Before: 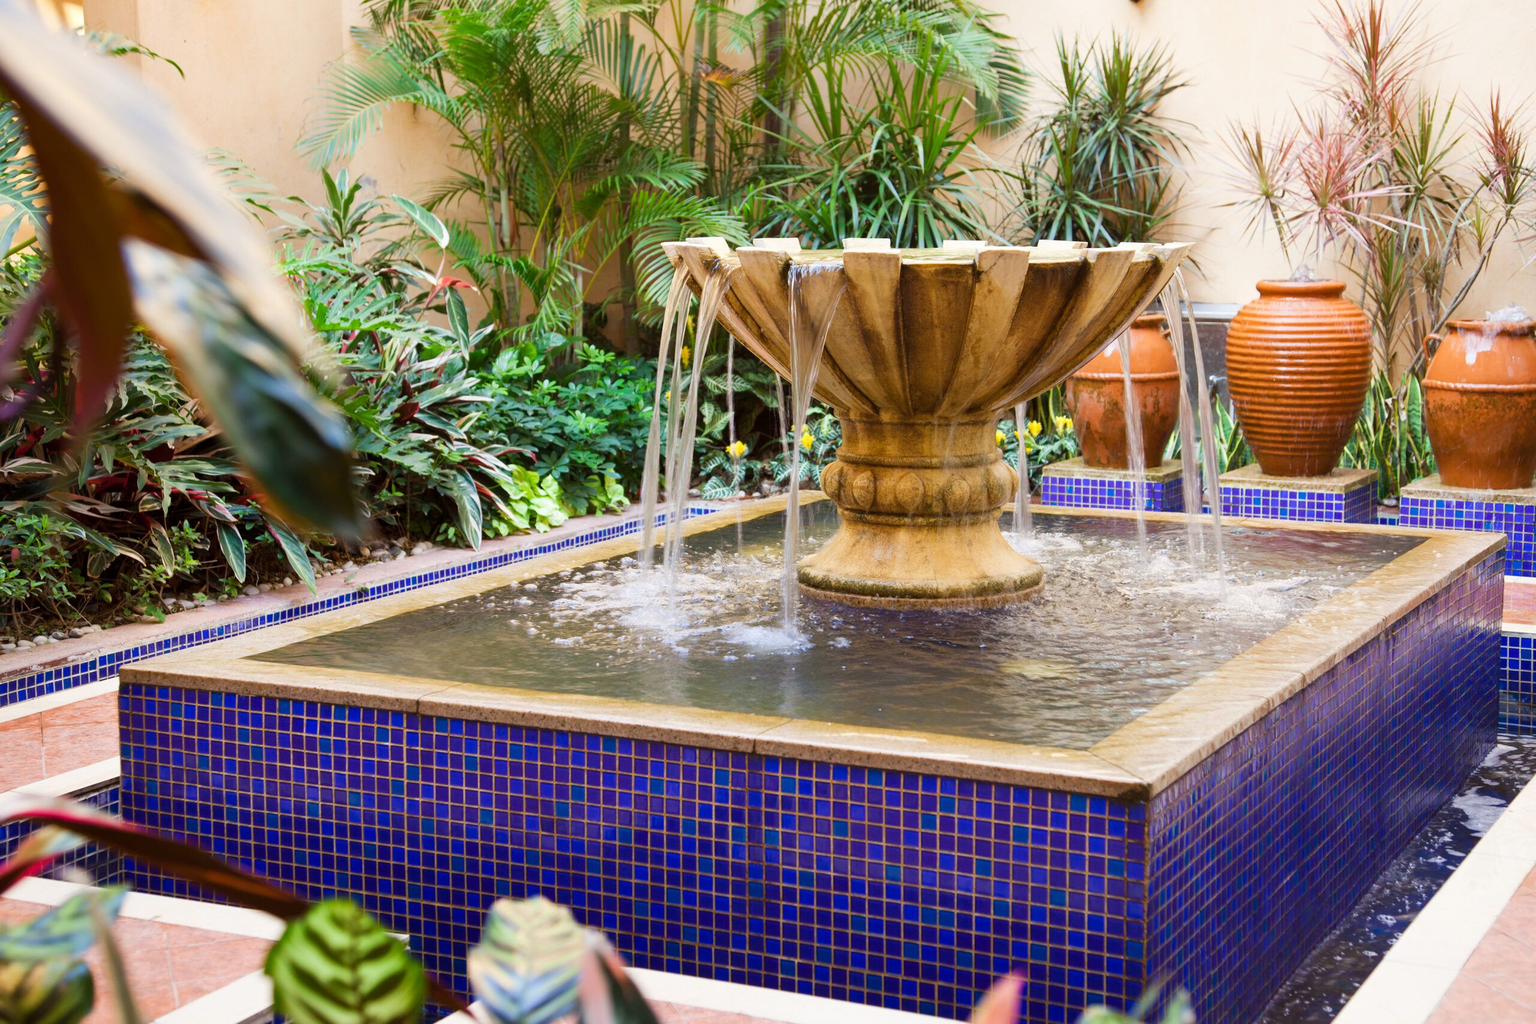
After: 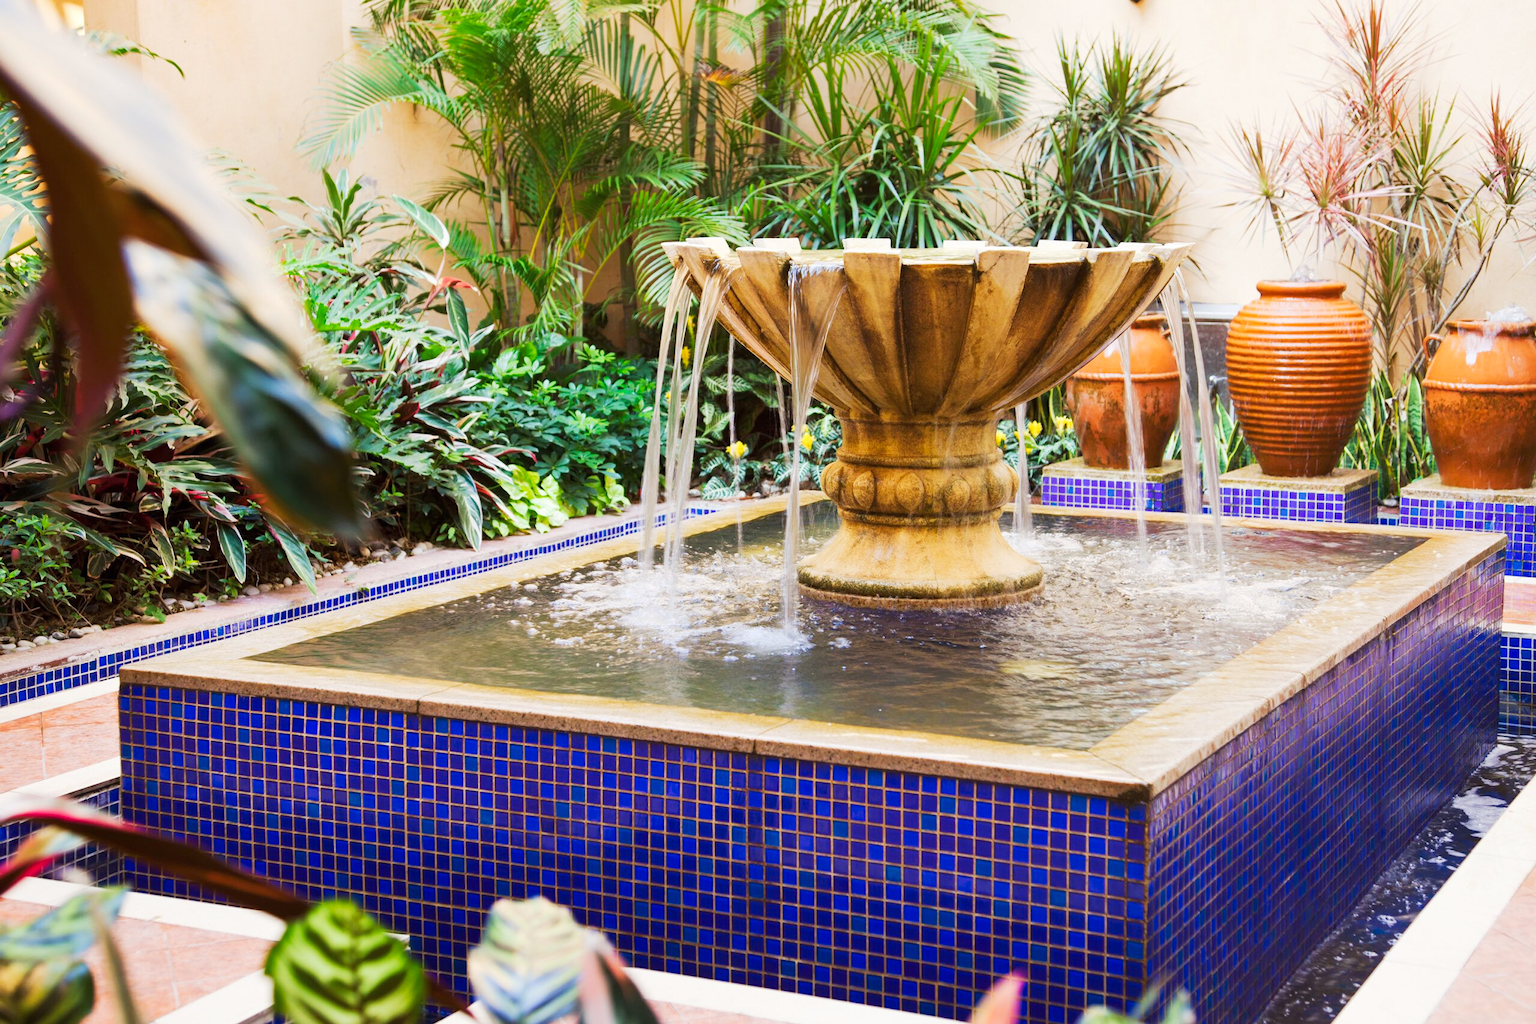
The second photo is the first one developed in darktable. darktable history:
tone curve: curves: ch0 [(0, 0) (0.003, 0.006) (0.011, 0.015) (0.025, 0.032) (0.044, 0.054) (0.069, 0.079) (0.1, 0.111) (0.136, 0.146) (0.177, 0.186) (0.224, 0.229) (0.277, 0.286) (0.335, 0.348) (0.399, 0.426) (0.468, 0.514) (0.543, 0.609) (0.623, 0.706) (0.709, 0.789) (0.801, 0.862) (0.898, 0.926) (1, 1)], preserve colors none
